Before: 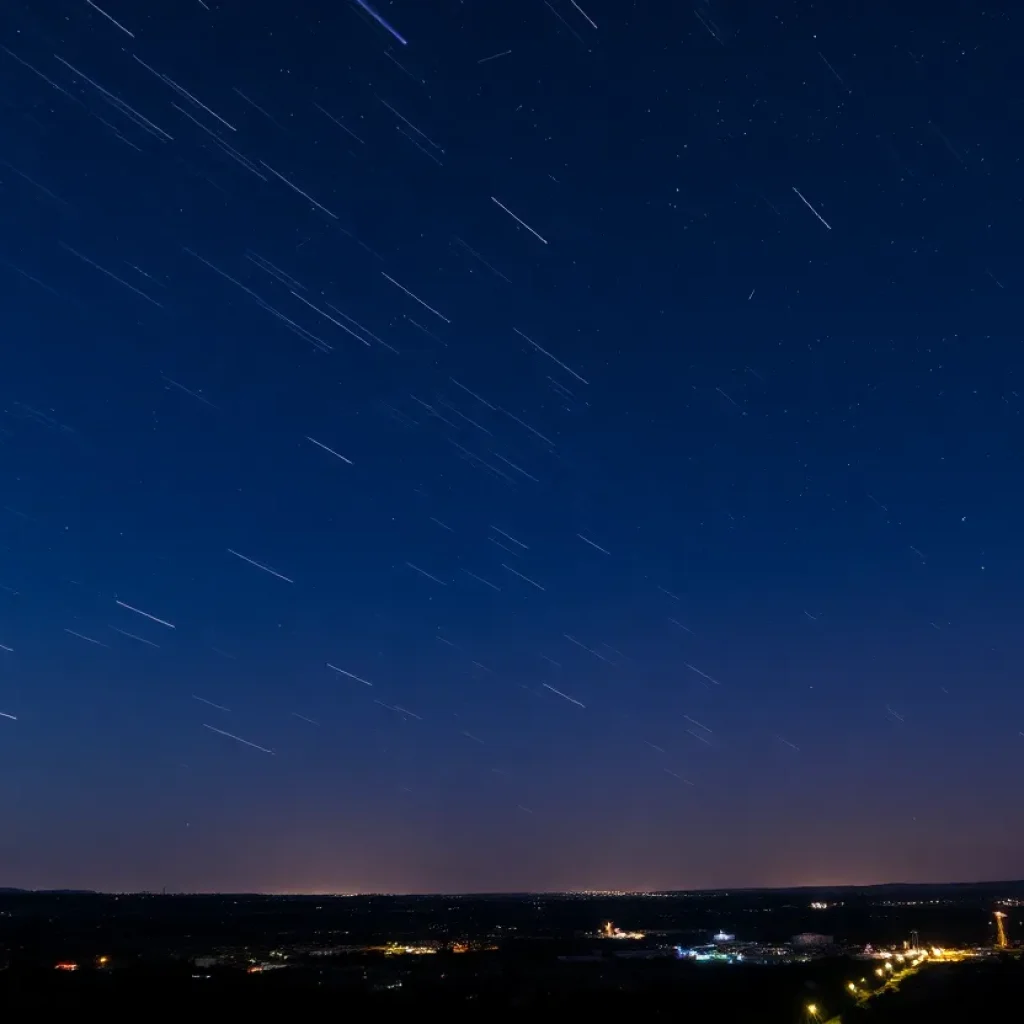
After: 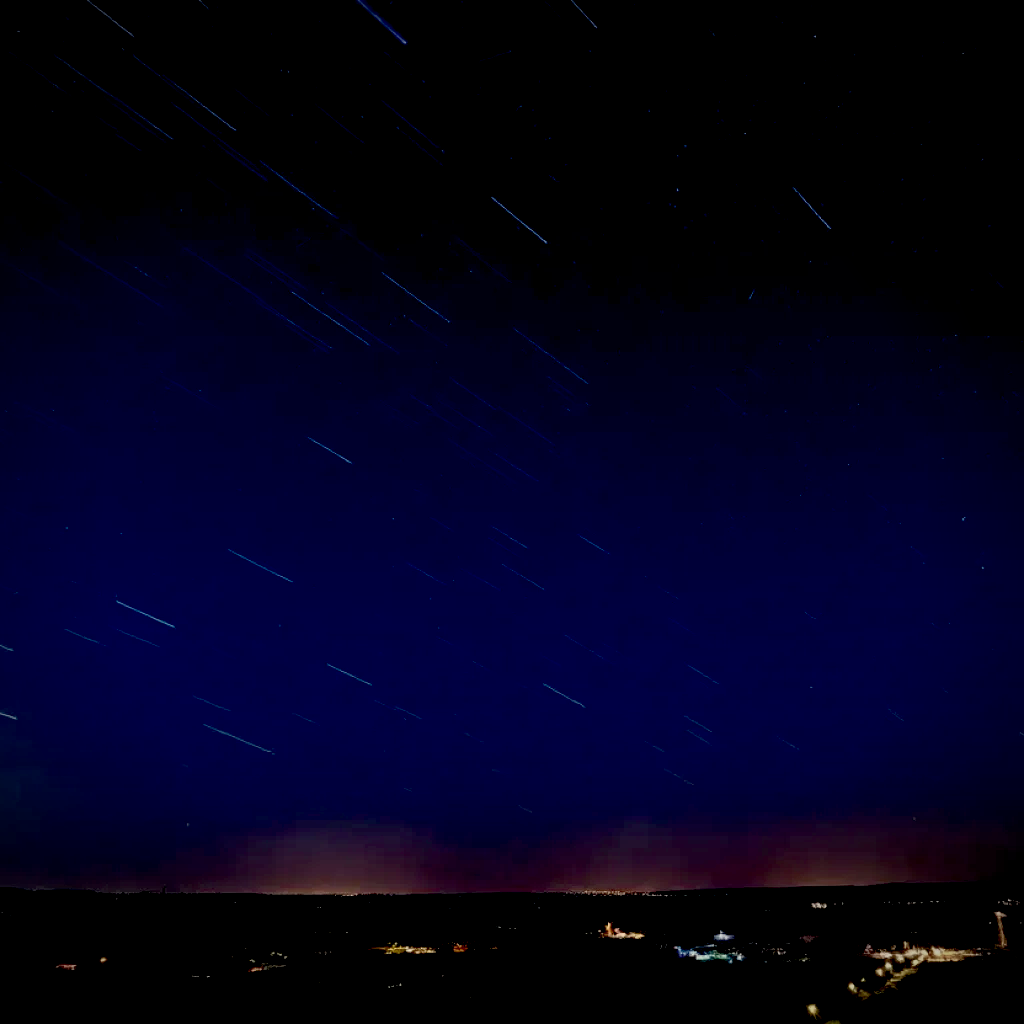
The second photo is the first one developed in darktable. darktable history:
tone equalizer: on, module defaults
exposure: black level correction 0.046, exposure -0.228 EV, compensate highlight preservation false
white balance: red 1.029, blue 0.92
local contrast: highlights 100%, shadows 100%, detail 120%, midtone range 0.2
vignetting: on, module defaults
